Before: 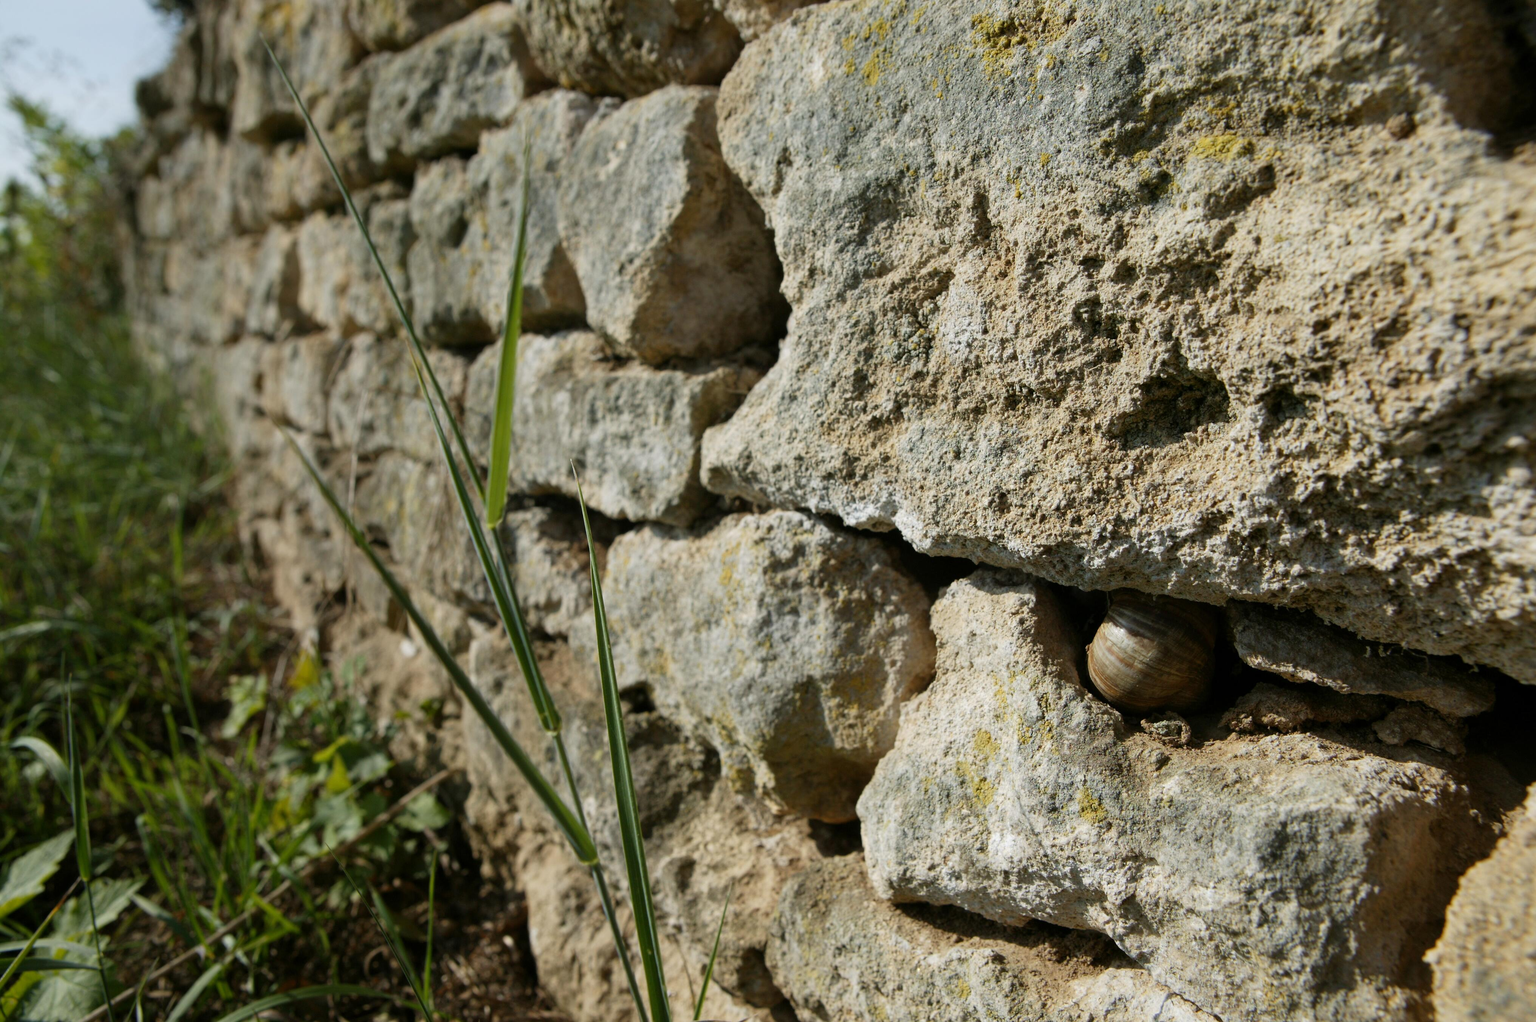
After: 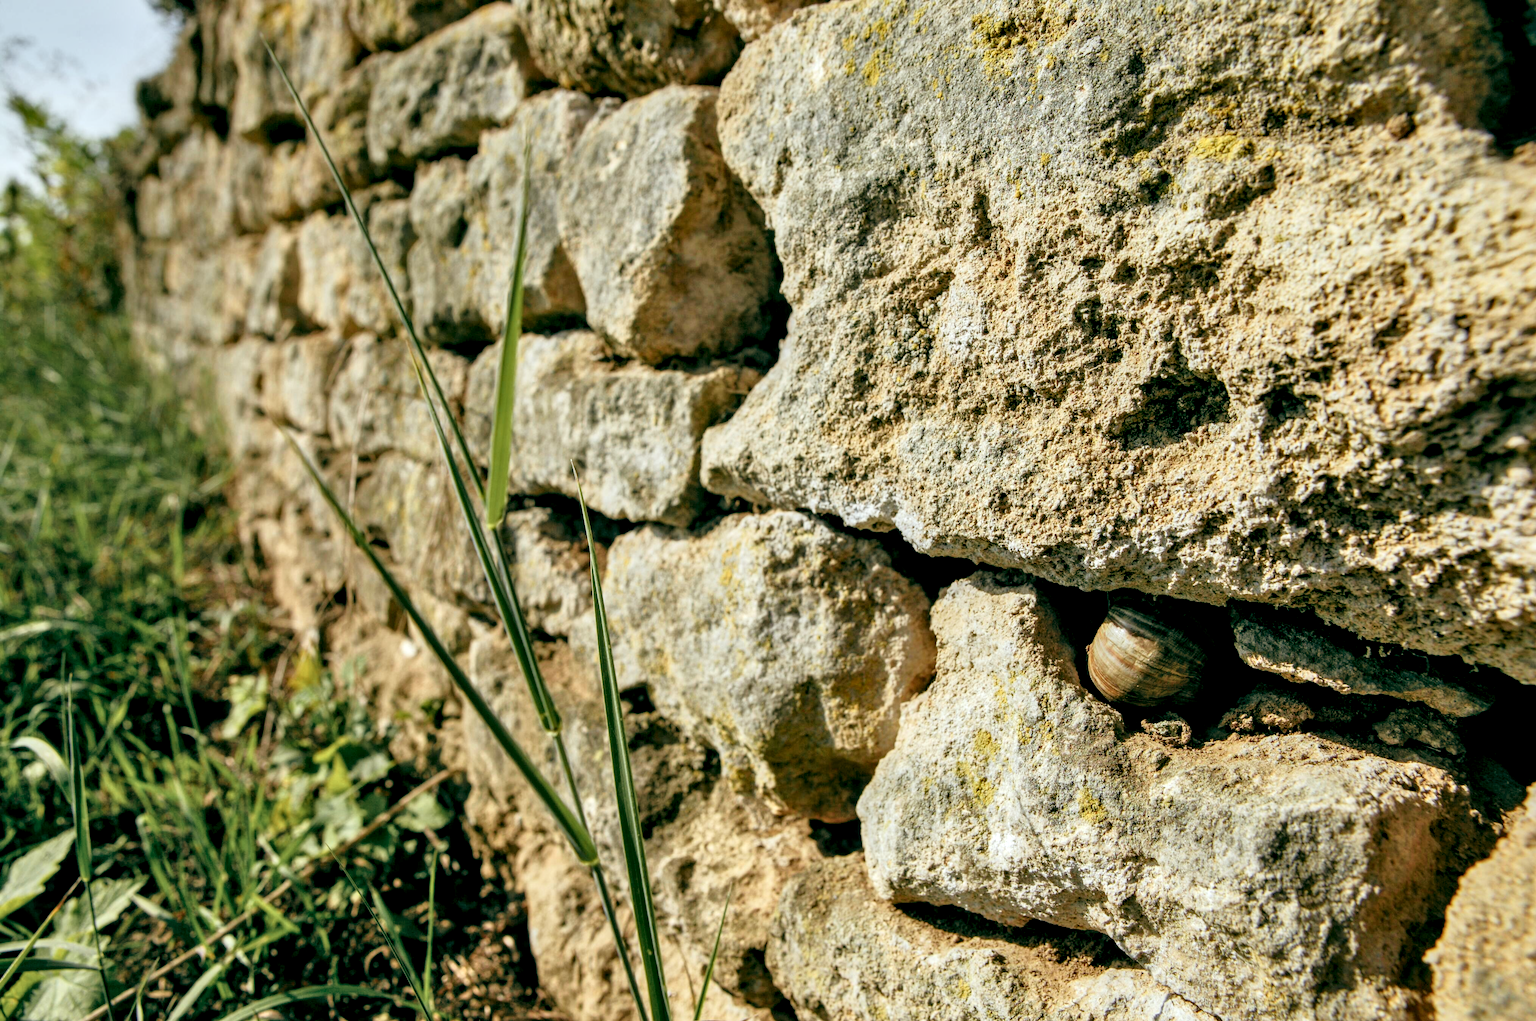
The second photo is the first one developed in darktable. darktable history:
color zones: curves: ch0 [(0.224, 0.526) (0.75, 0.5)]; ch1 [(0.055, 0.526) (0.224, 0.761) (0.377, 0.526) (0.75, 0.5)]
zone system: zone [-1, 0.206, 0.358, 0.477, 0.561, 0.661, 0.752, 0.823, 0.884, -1 ×16]
shadows and highlights: shadows 43.71, white point adjustment -1.46, soften with gaussian
local contrast: highlights 65%, shadows 54%, detail 169%, midtone range 0.514
color balance: lift [1, 0.994, 1.002, 1.006], gamma [0.957, 1.081, 1.016, 0.919], gain [0.97, 0.972, 1.01, 1.028], input saturation 91.06%, output saturation 79.8%
